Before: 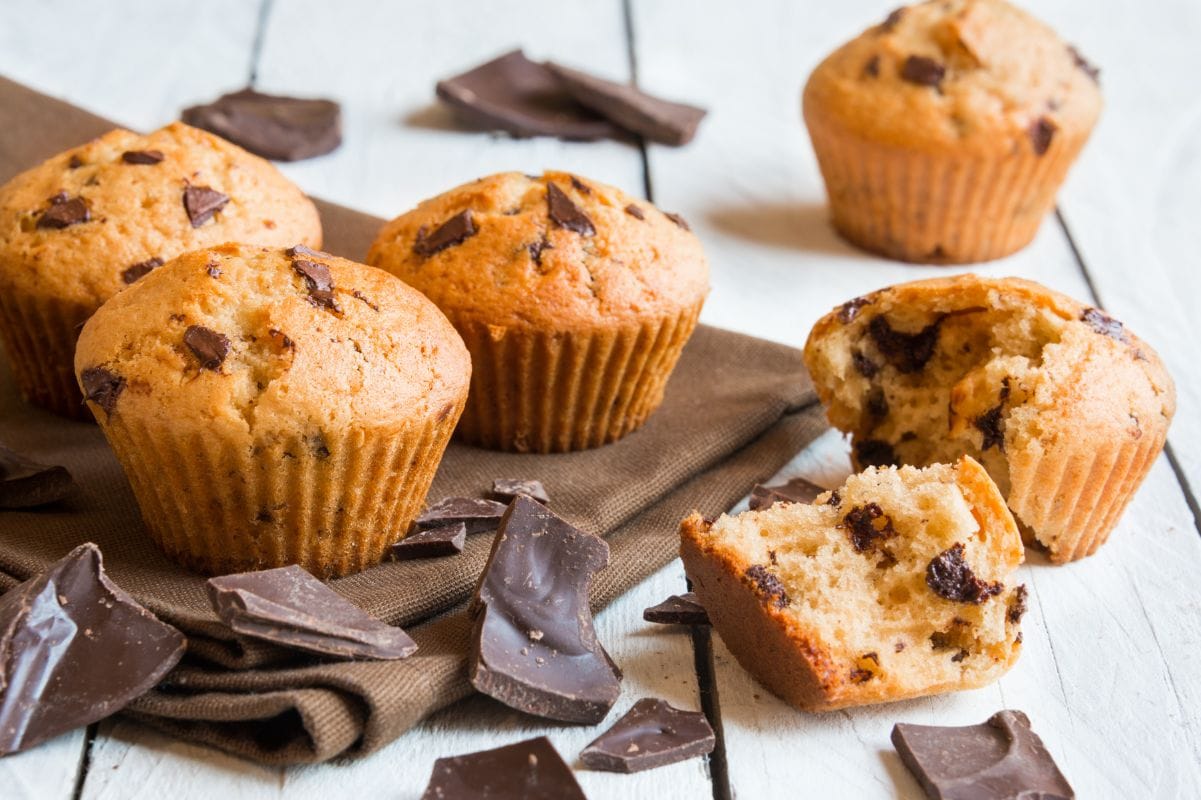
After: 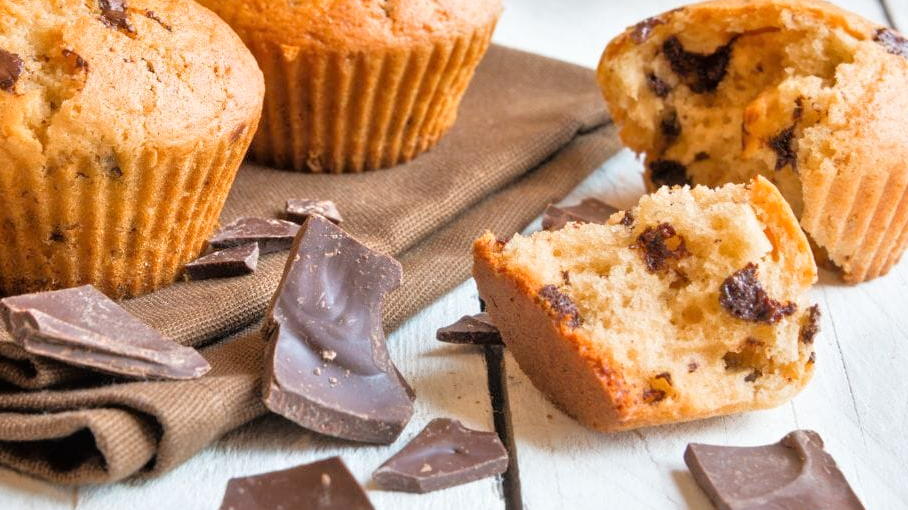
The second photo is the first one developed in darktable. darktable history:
tone equalizer: -7 EV 0.15 EV, -6 EV 0.6 EV, -5 EV 1.15 EV, -4 EV 1.33 EV, -3 EV 1.15 EV, -2 EV 0.6 EV, -1 EV 0.15 EV, mask exposure compensation -0.5 EV
crop and rotate: left 17.299%, top 35.115%, right 7.015%, bottom 1.024%
